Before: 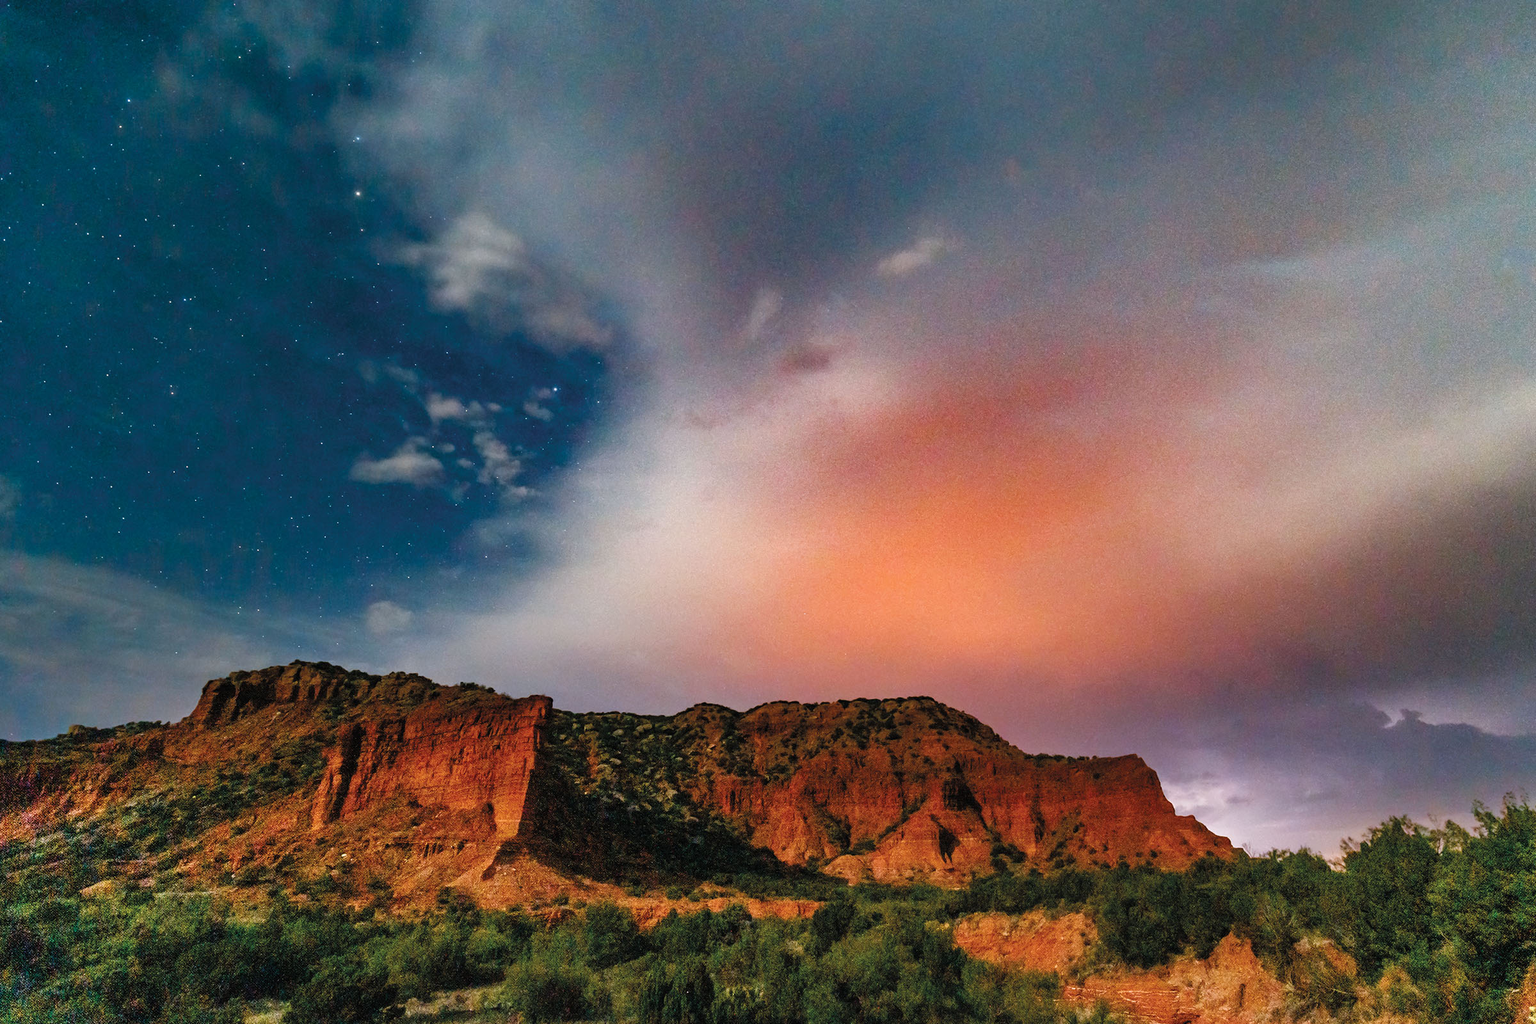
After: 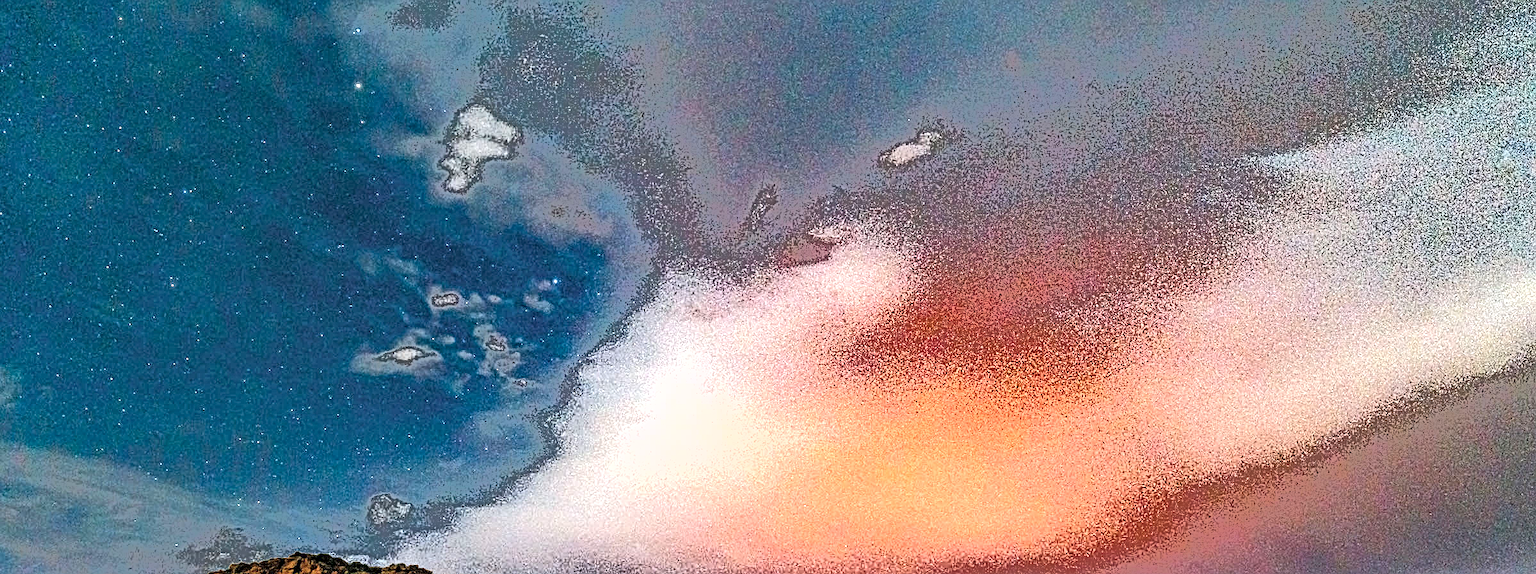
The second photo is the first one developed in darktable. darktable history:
crop and rotate: top 10.605%, bottom 33.274%
fill light: exposure -0.73 EV, center 0.69, width 2.2
contrast equalizer: octaves 7, y [[0.6 ×6], [0.55 ×6], [0 ×6], [0 ×6], [0 ×6]], mix 0.35
local contrast: mode bilateral grid, contrast 20, coarseness 3, detail 300%, midtone range 0.2
exposure: exposure 0.921 EV, compensate highlight preservation false
